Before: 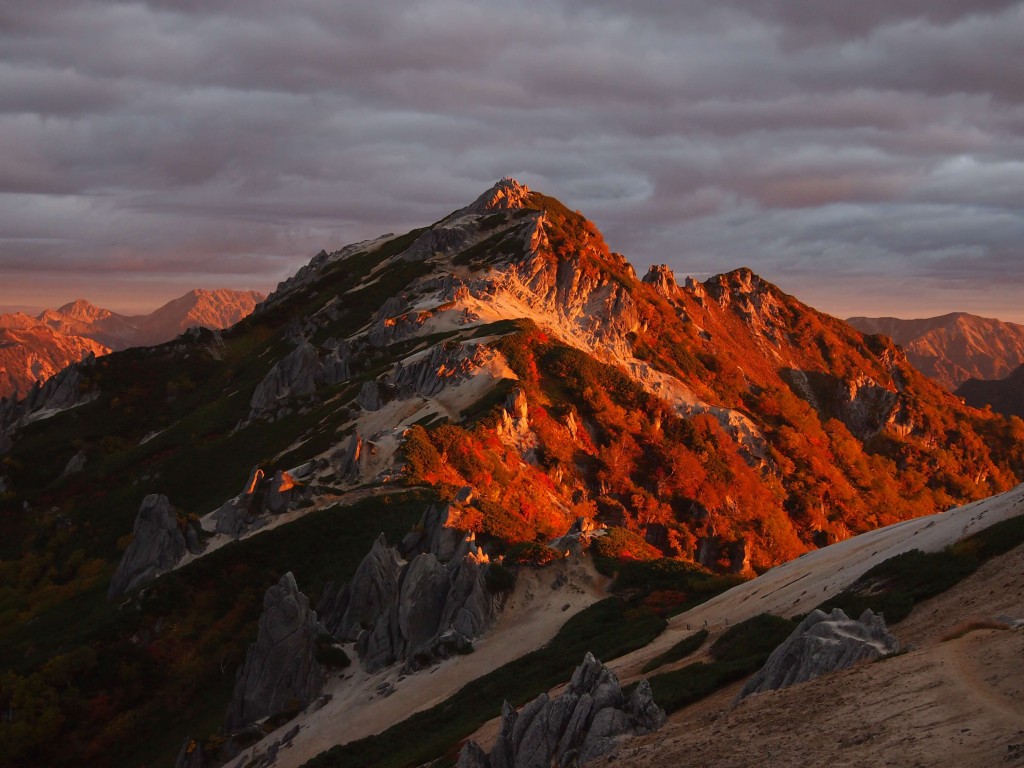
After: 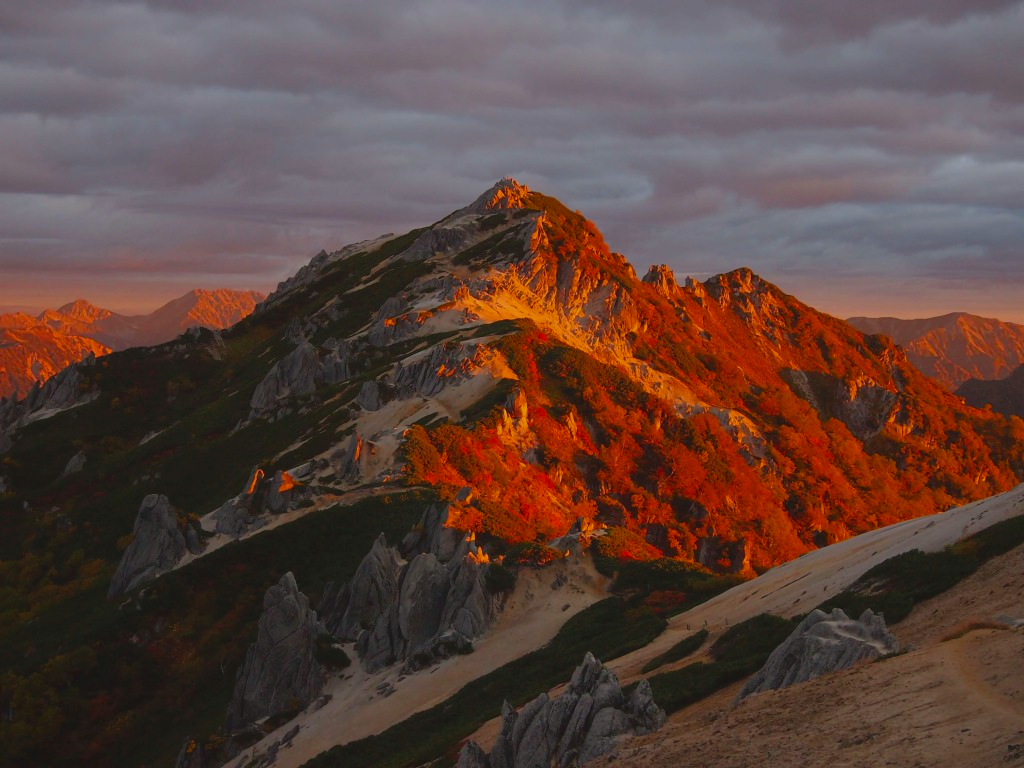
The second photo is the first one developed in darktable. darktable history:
color balance rgb: shadows lift › chroma 0.926%, shadows lift › hue 115.07°, global offset › luminance 0.495%, global offset › hue 57.49°, linear chroma grading › shadows -3.438%, linear chroma grading › highlights -4.474%, perceptual saturation grading › global saturation 31.031%, global vibrance 14.515%
tone equalizer: -8 EV 0.235 EV, -7 EV 0.386 EV, -6 EV 0.412 EV, -5 EV 0.216 EV, -3 EV -0.259 EV, -2 EV -0.399 EV, -1 EV -0.419 EV, +0 EV -0.248 EV, edges refinement/feathering 500, mask exposure compensation -1.57 EV, preserve details no
